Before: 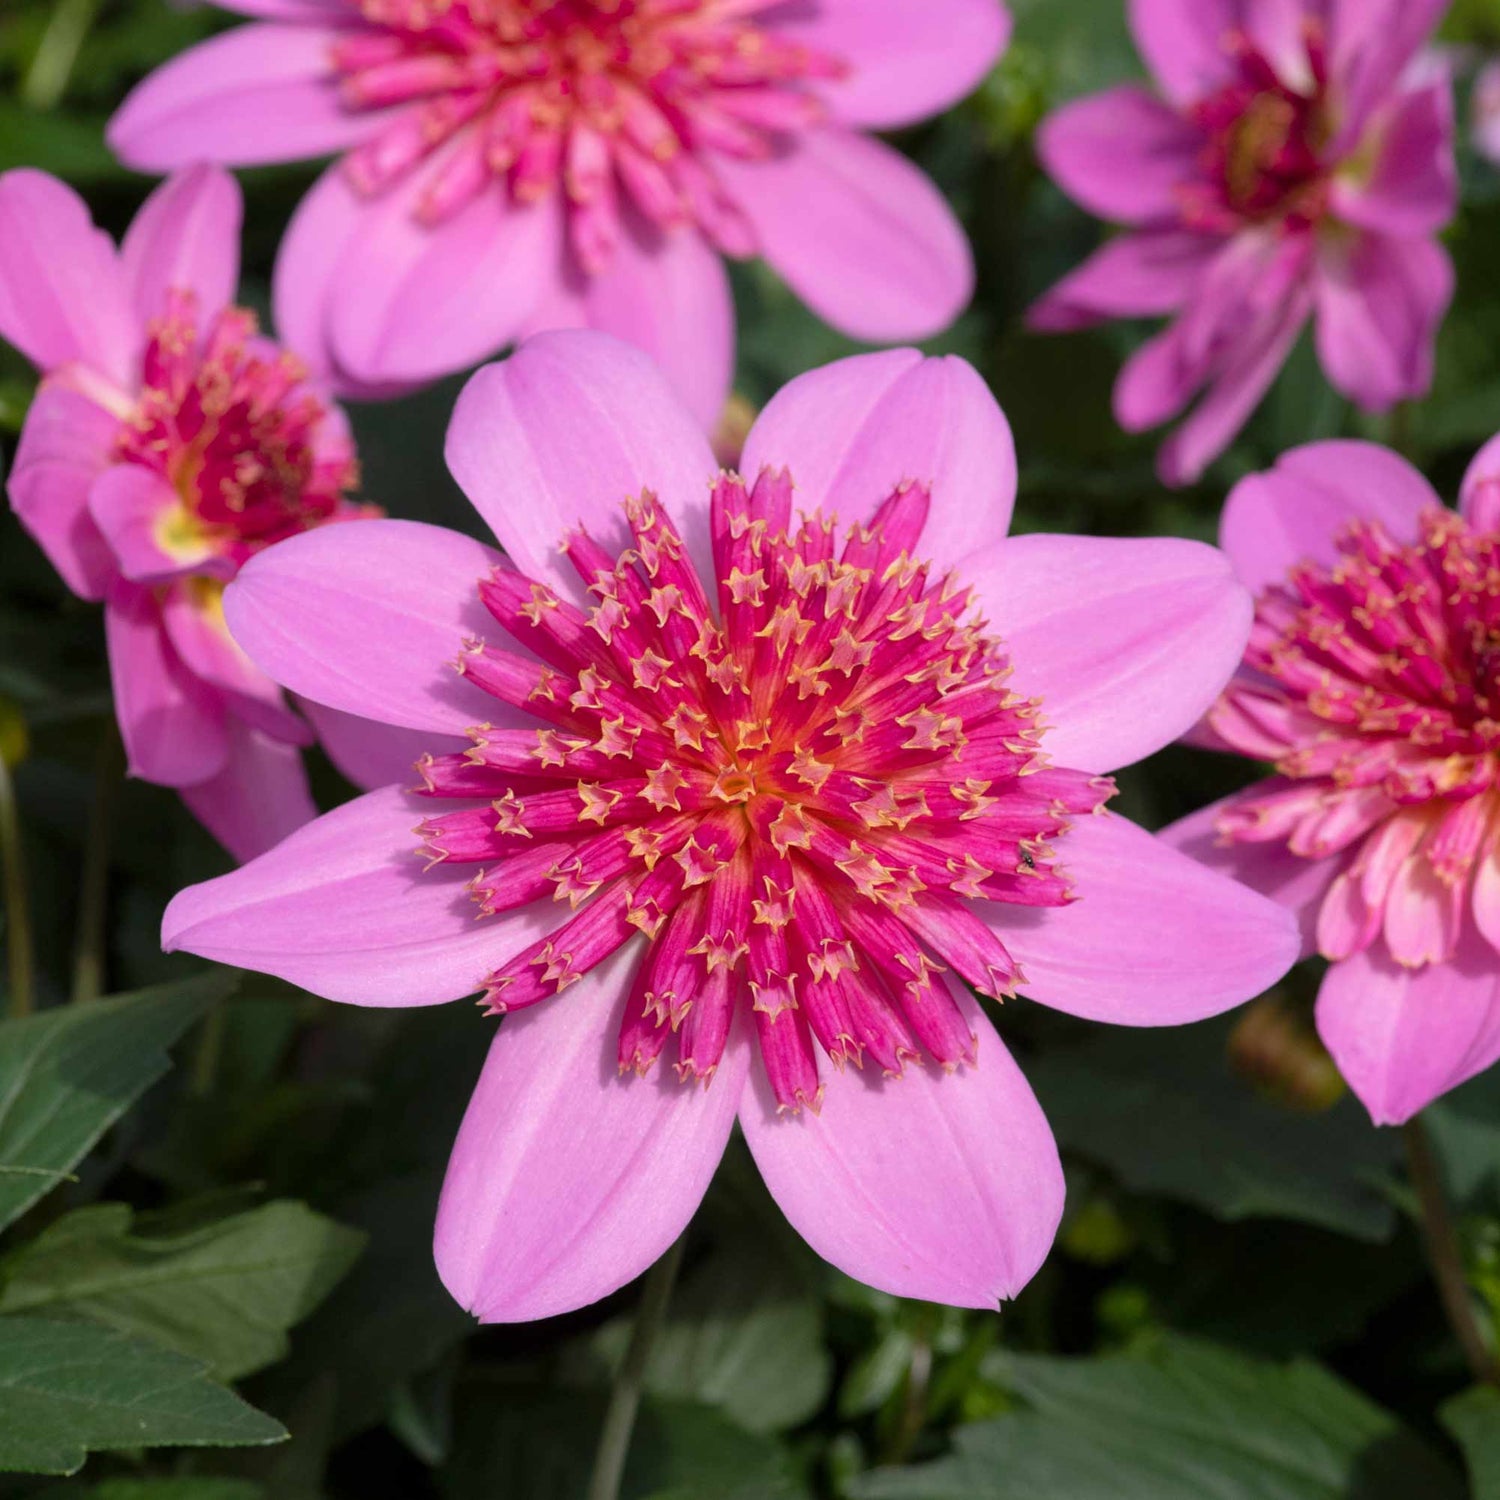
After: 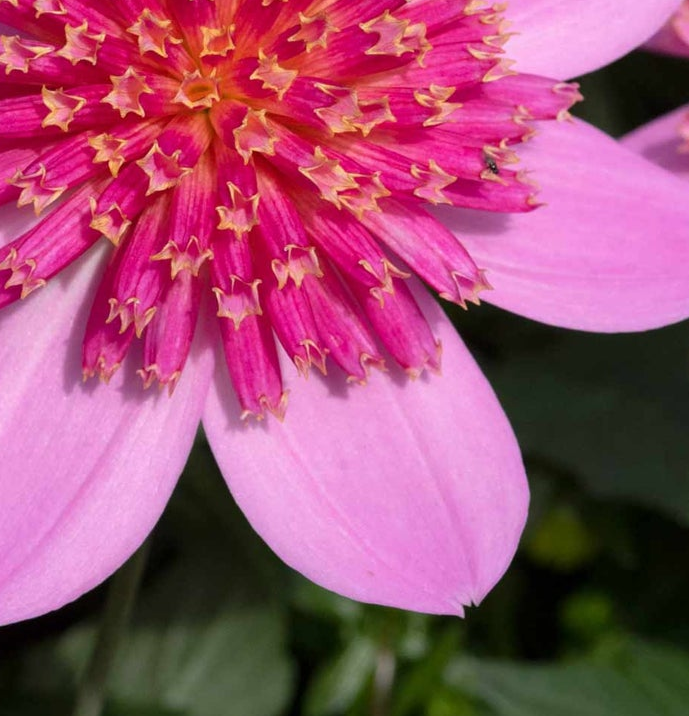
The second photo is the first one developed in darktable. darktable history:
crop: left 35.793%, top 46.302%, right 18.222%, bottom 5.938%
